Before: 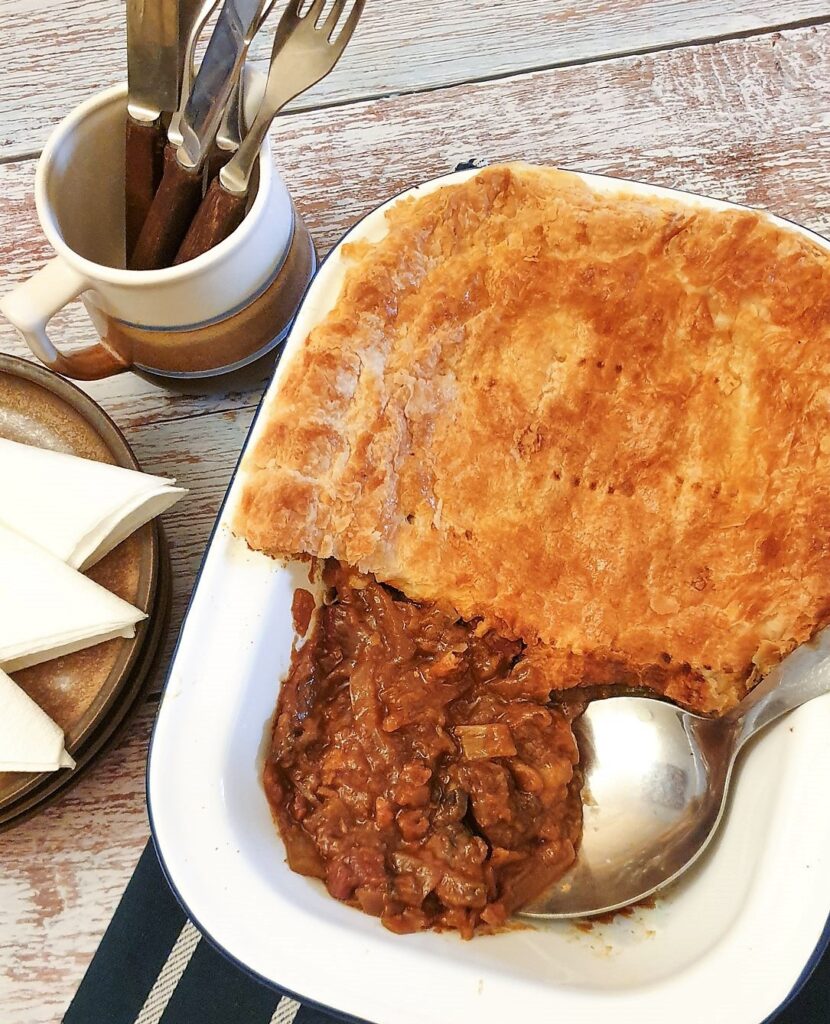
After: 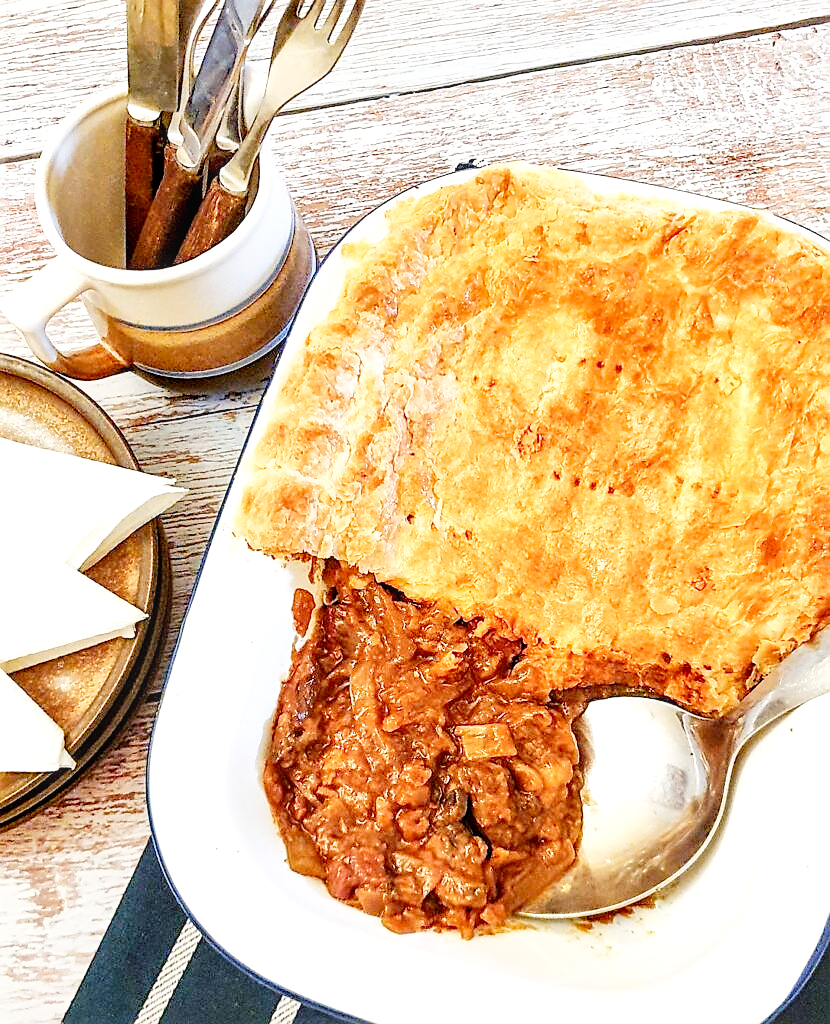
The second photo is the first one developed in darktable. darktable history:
tone equalizer: on, module defaults
sharpen: on, module defaults
base curve: curves: ch0 [(0, 0) (0.028, 0.03) (0.121, 0.232) (0.46, 0.748) (0.859, 0.968) (1, 1)], fusion 1, preserve colors none
local contrast: on, module defaults
